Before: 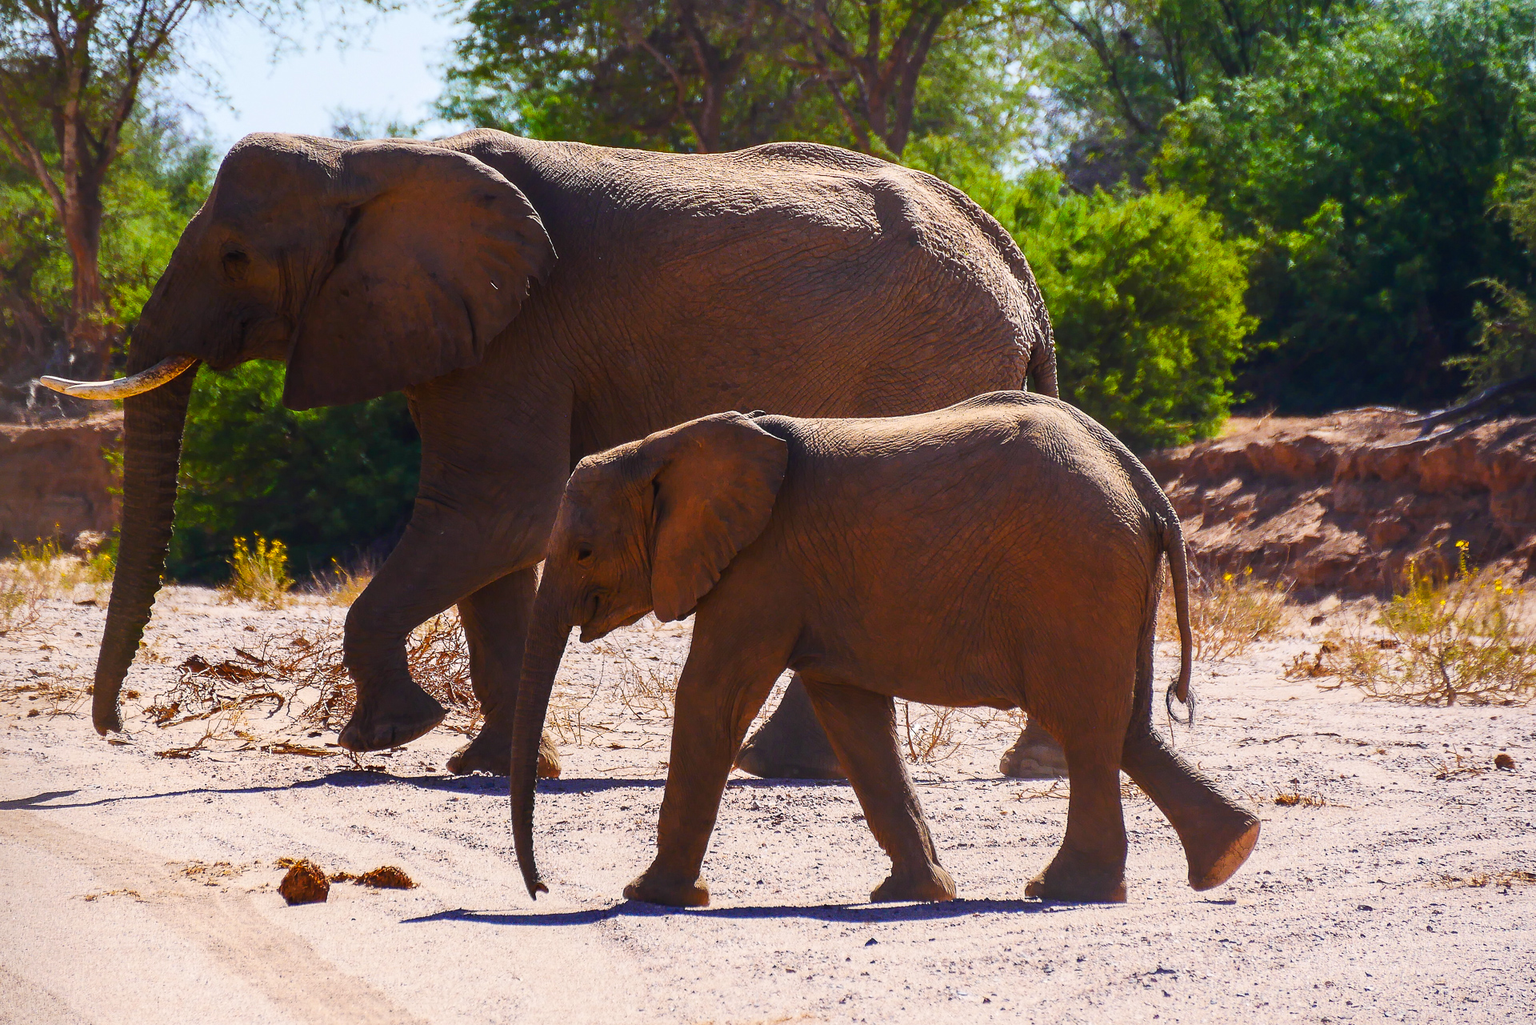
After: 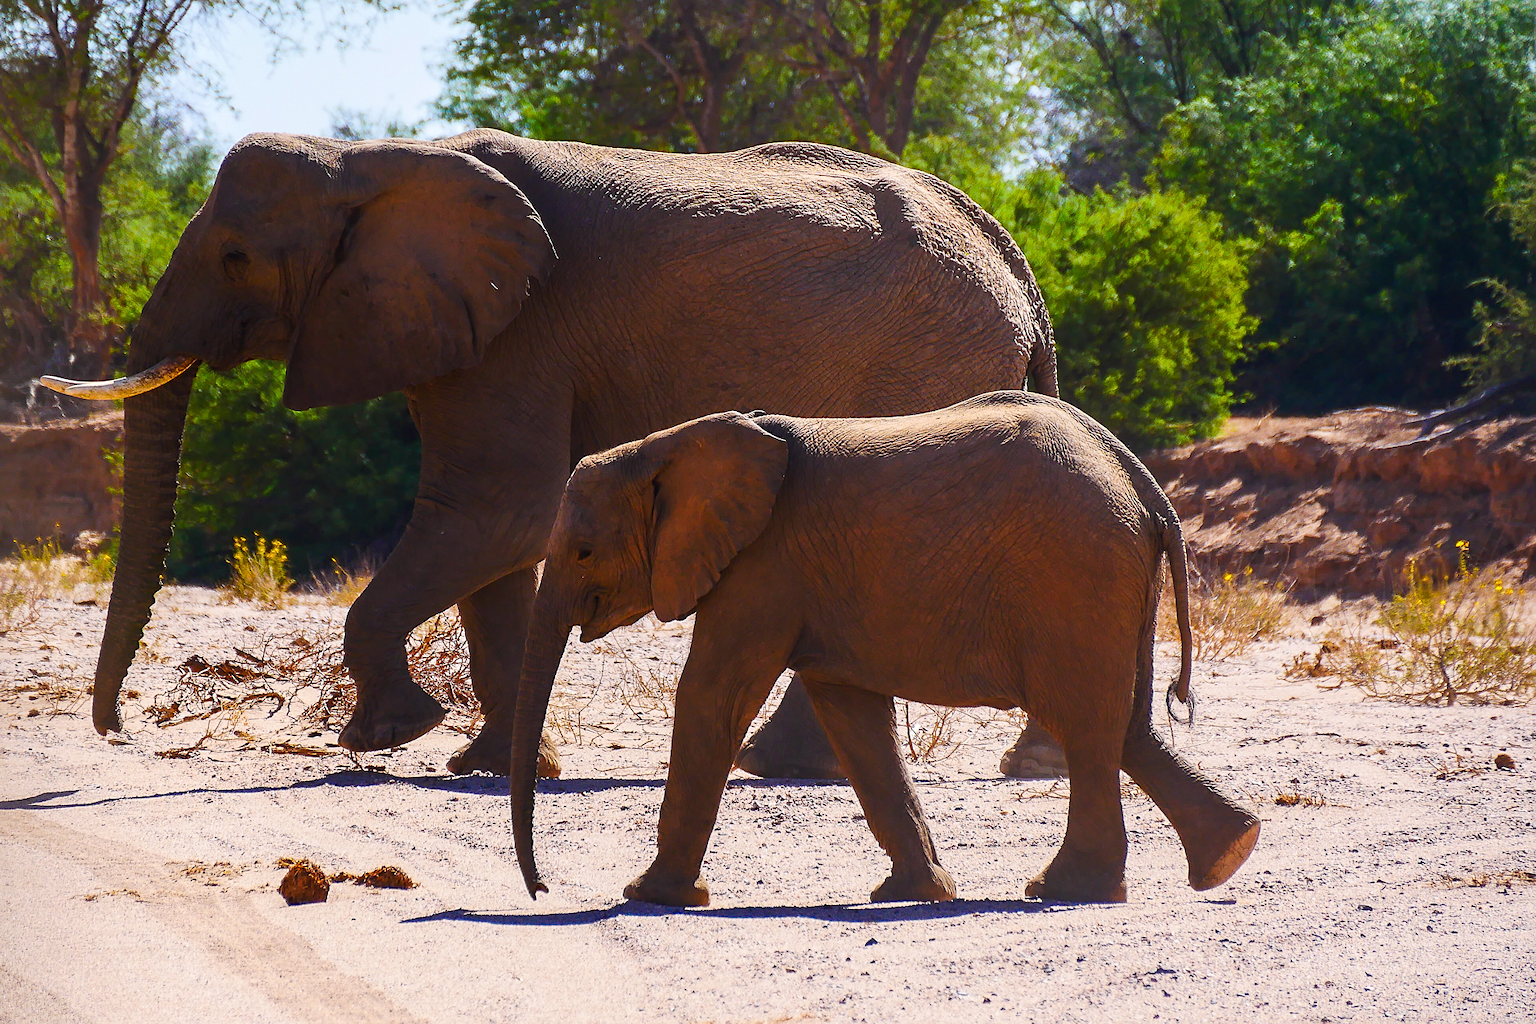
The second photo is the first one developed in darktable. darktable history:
sharpen: amount 0.209
